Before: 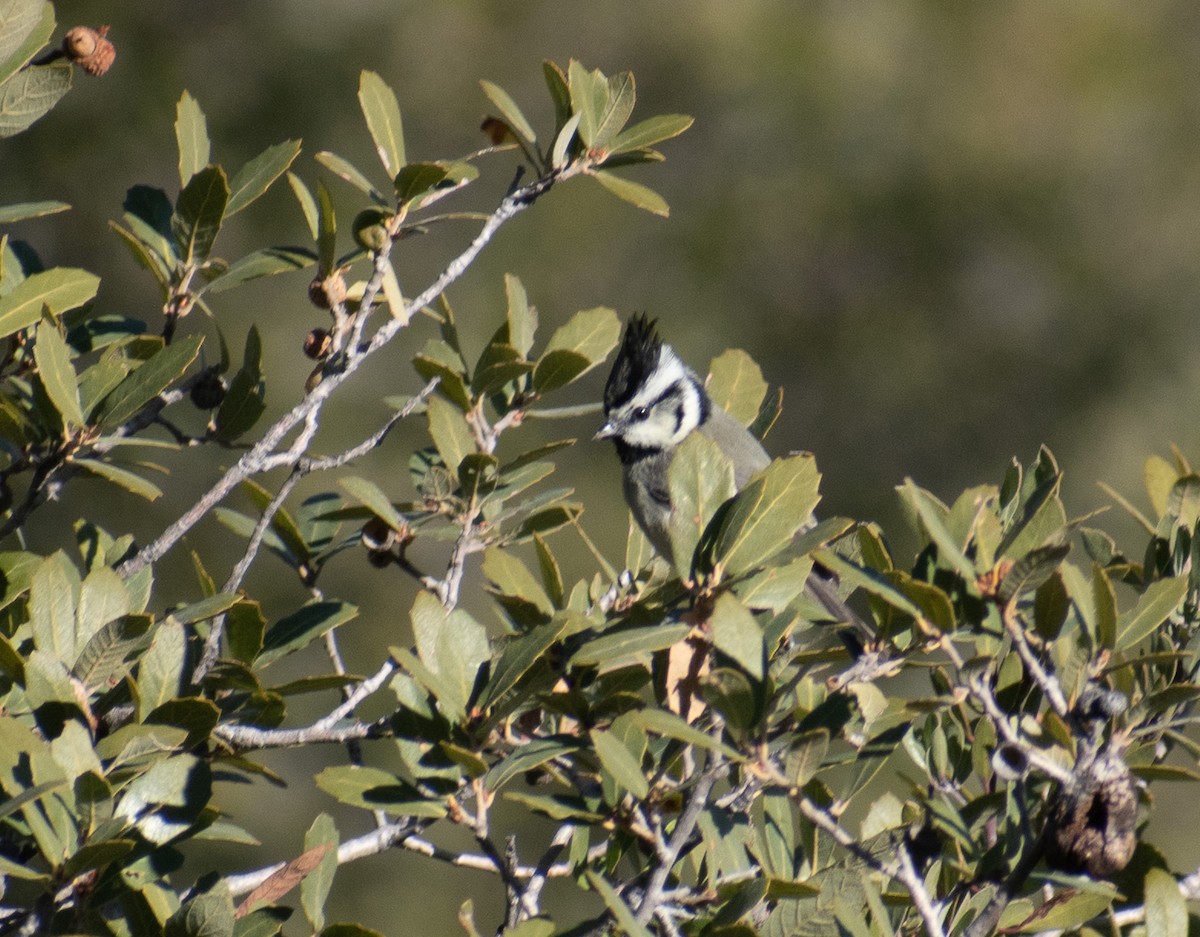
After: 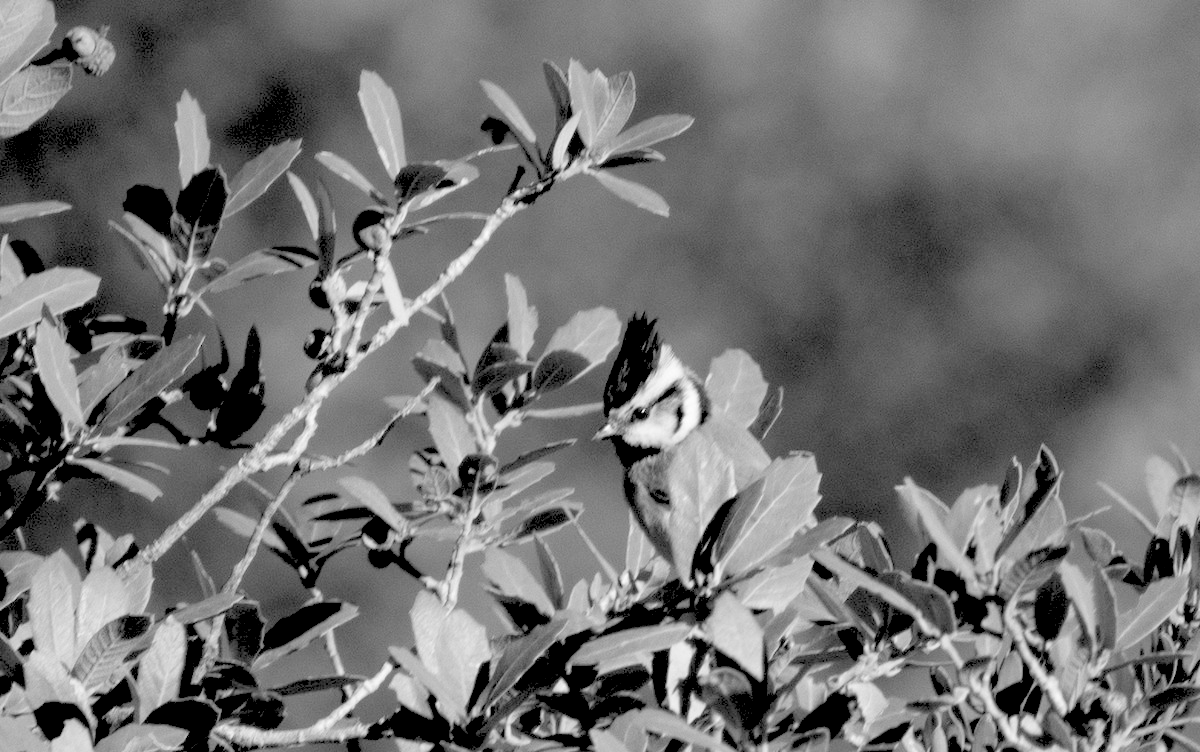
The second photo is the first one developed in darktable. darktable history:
rgb levels: levels [[0.027, 0.429, 0.996], [0, 0.5, 1], [0, 0.5, 1]]
monochrome: on, module defaults
crop: bottom 19.644%
